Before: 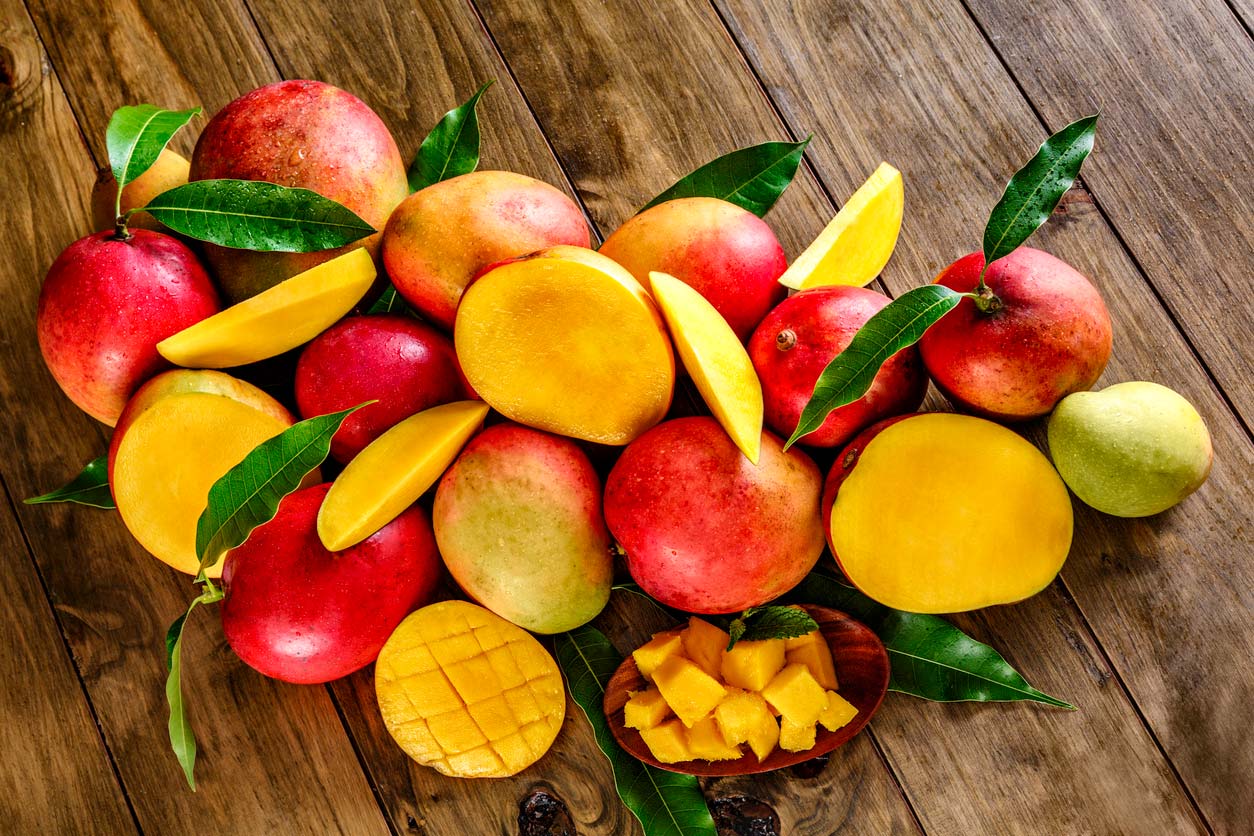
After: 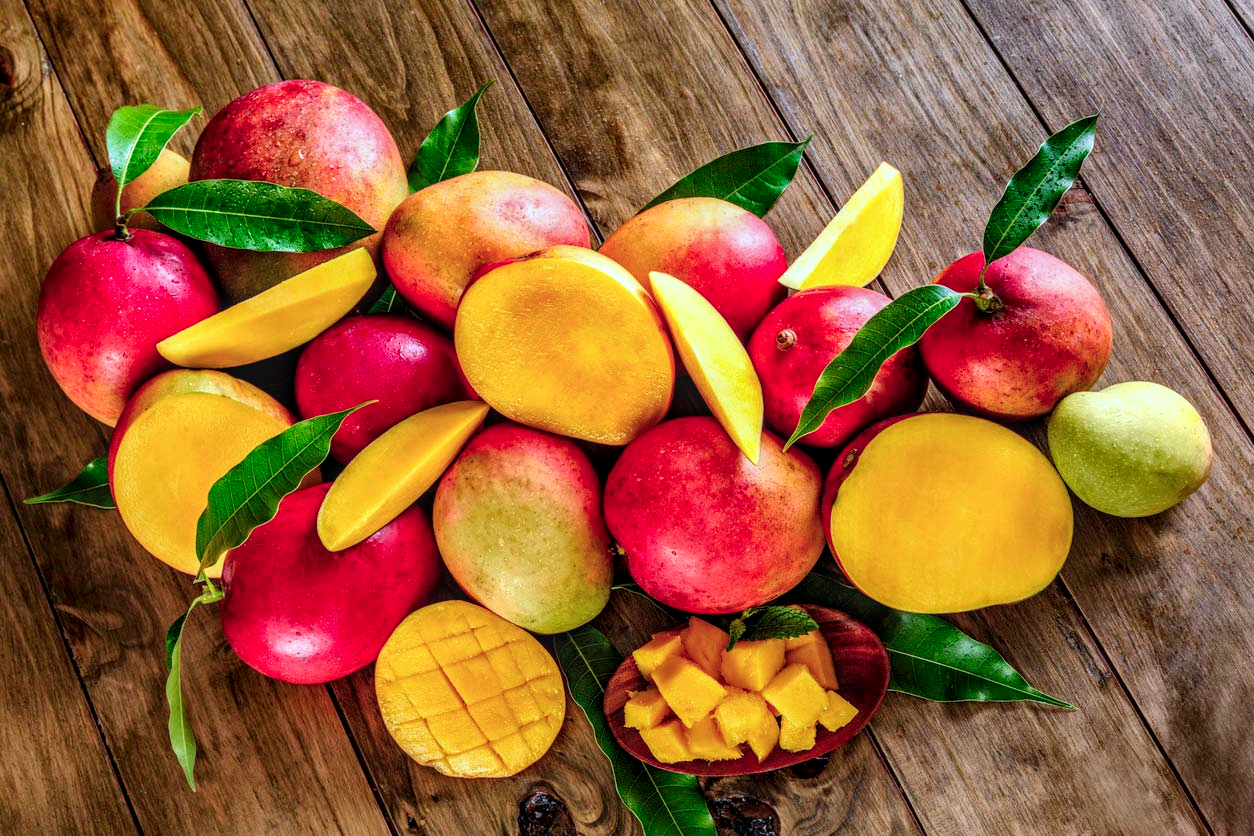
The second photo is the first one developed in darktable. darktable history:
contrast brightness saturation: saturation -0.05
color calibration: output R [0.972, 0.068, -0.094, 0], output G [-0.178, 1.216, -0.086, 0], output B [0.095, -0.136, 0.98, 0], illuminant custom, x 0.371, y 0.381, temperature 4283.16 K
local contrast: on, module defaults
